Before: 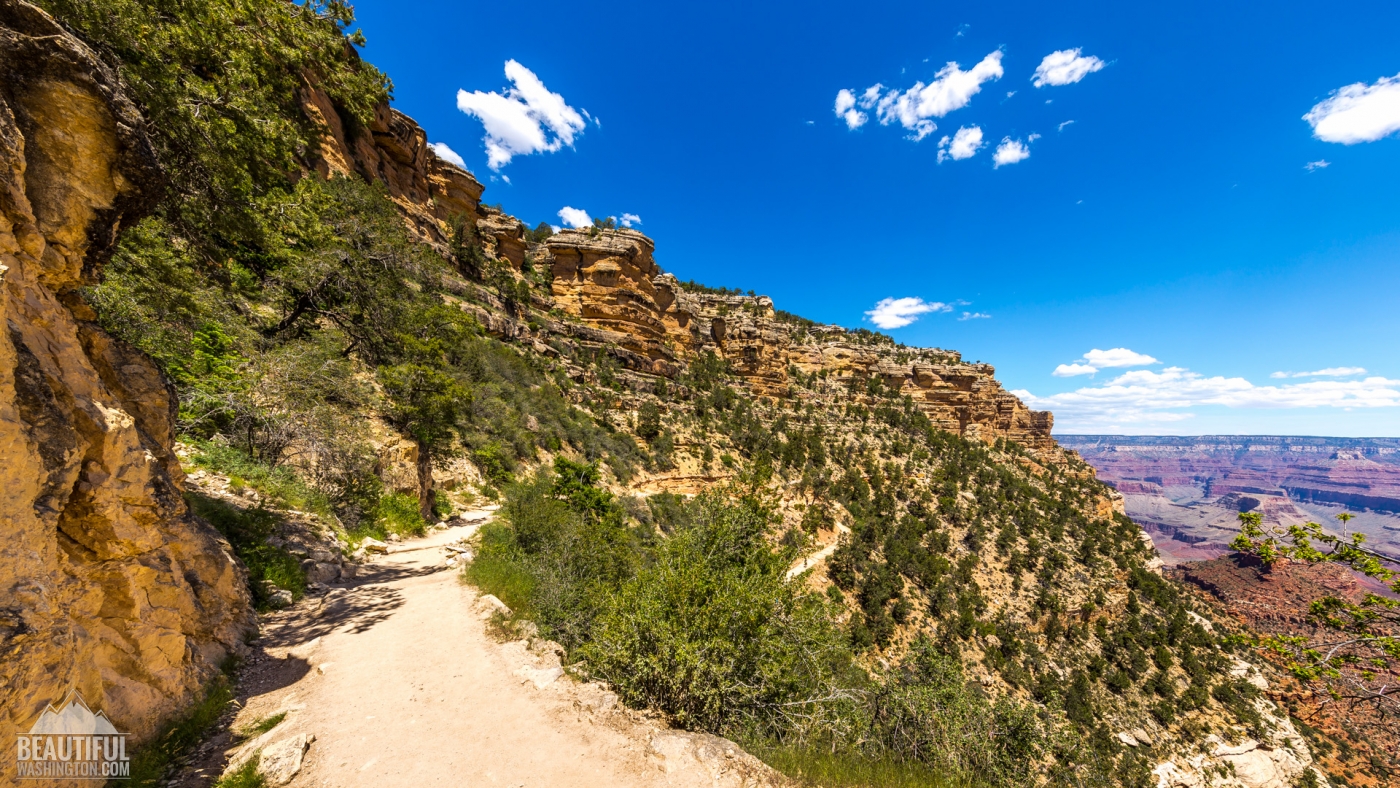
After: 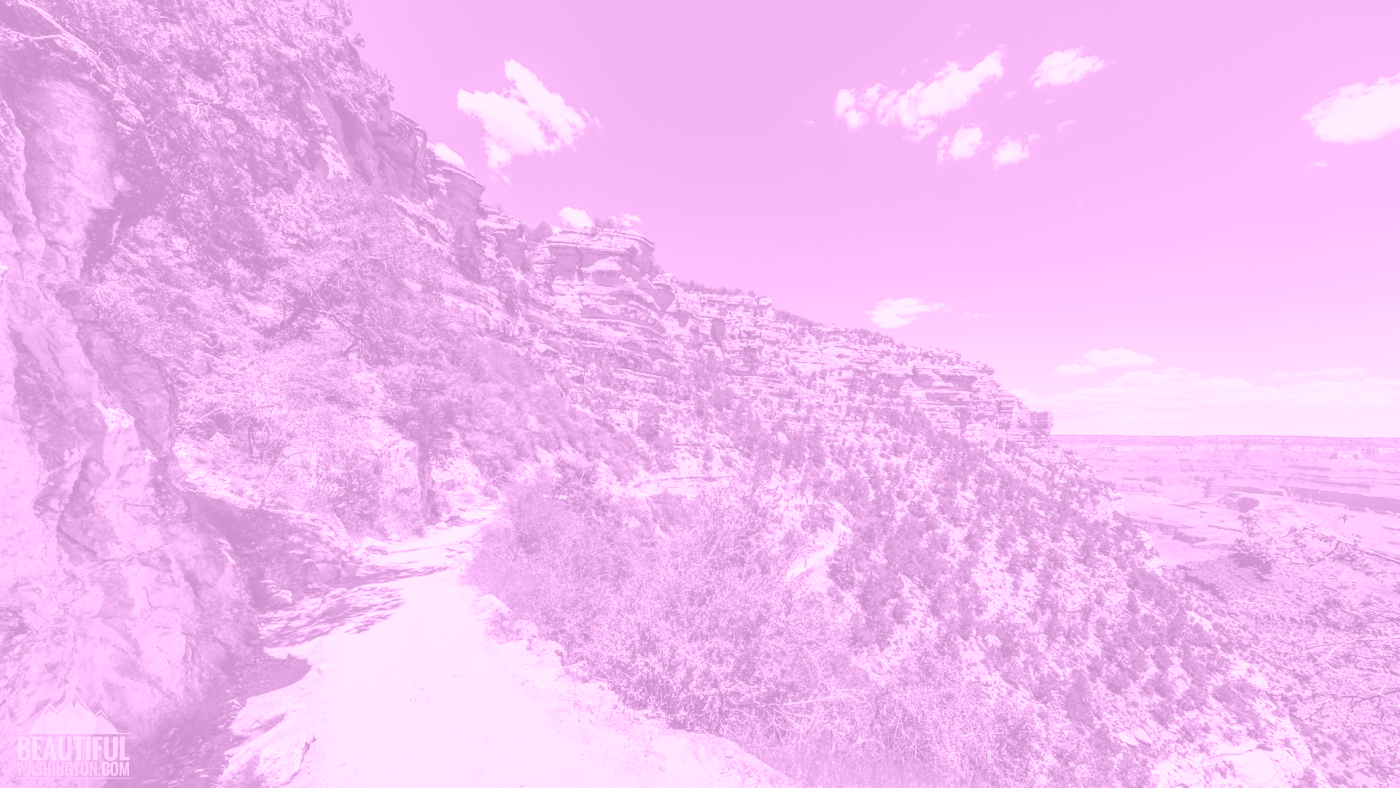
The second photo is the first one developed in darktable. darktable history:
tone equalizer: -8 EV -0.417 EV, -7 EV -0.389 EV, -6 EV -0.333 EV, -5 EV -0.222 EV, -3 EV 0.222 EV, -2 EV 0.333 EV, -1 EV 0.389 EV, +0 EV 0.417 EV, edges refinement/feathering 500, mask exposure compensation -1.57 EV, preserve details no
shadows and highlights: shadows 49, highlights -41, soften with gaussian
colorize: hue 331.2°, saturation 69%, source mix 30.28%, lightness 69.02%, version 1
